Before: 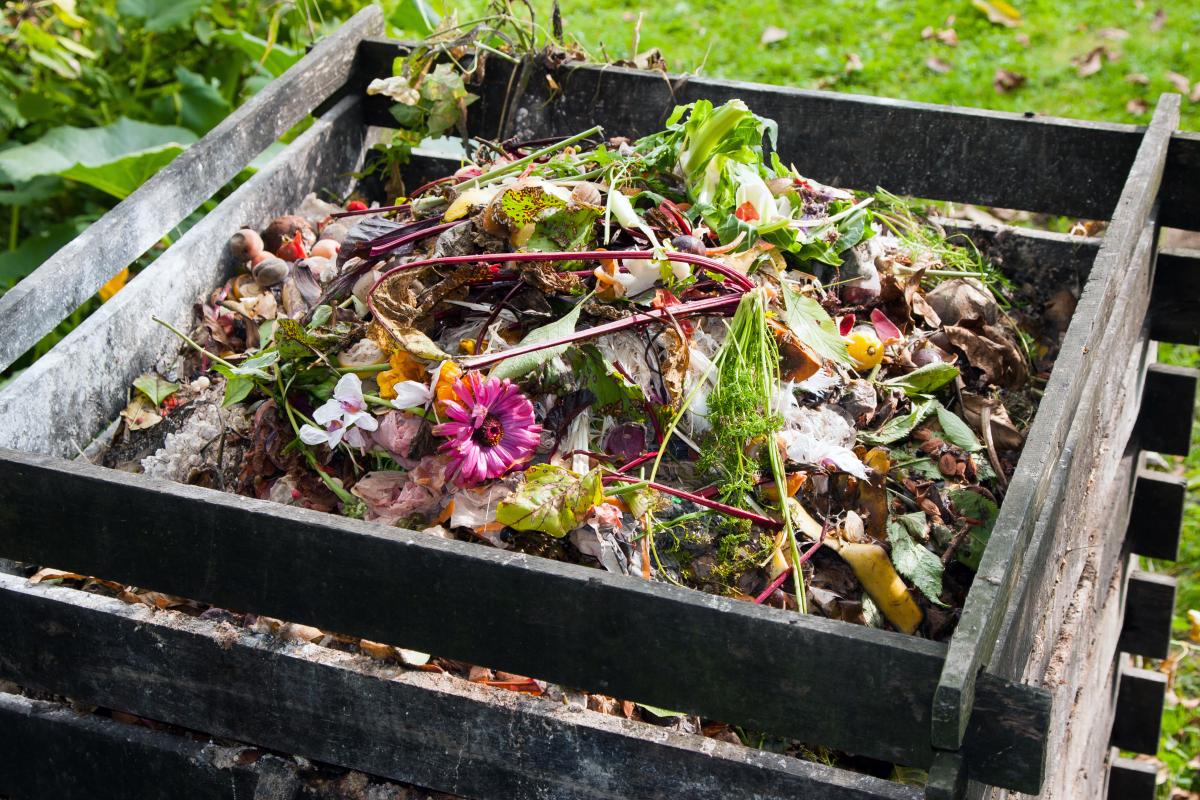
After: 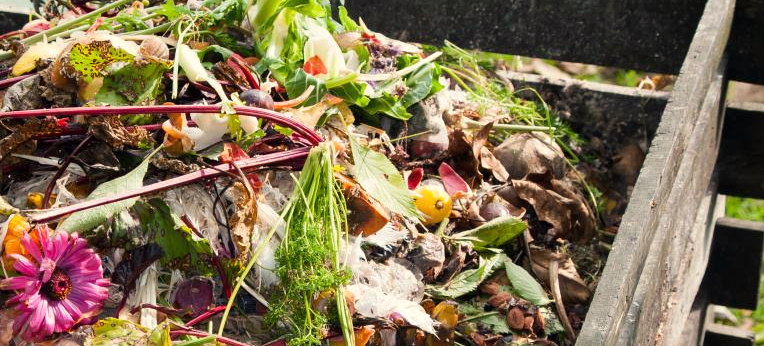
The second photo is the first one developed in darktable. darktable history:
crop: left 36.005%, top 18.293%, right 0.31%, bottom 38.444%
white balance: red 1.045, blue 0.932
